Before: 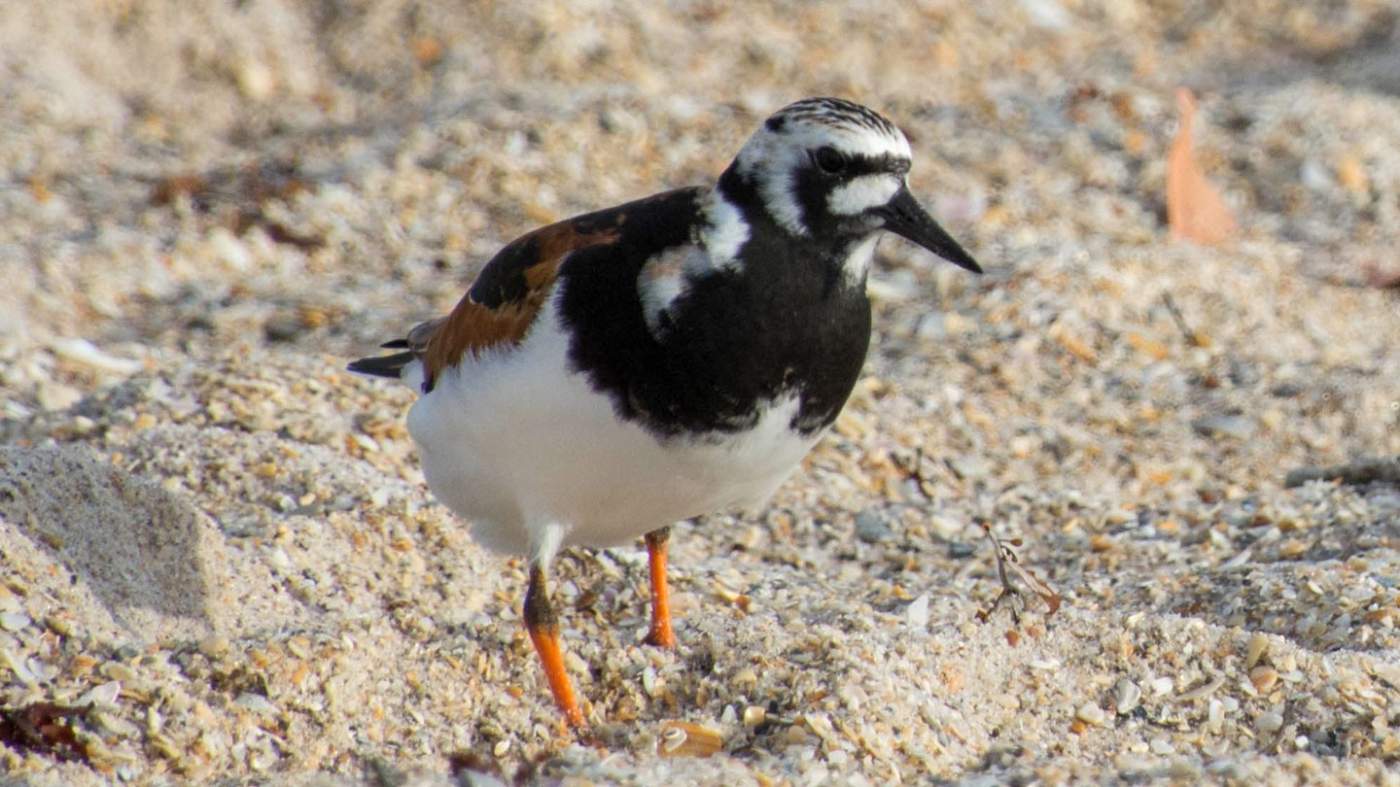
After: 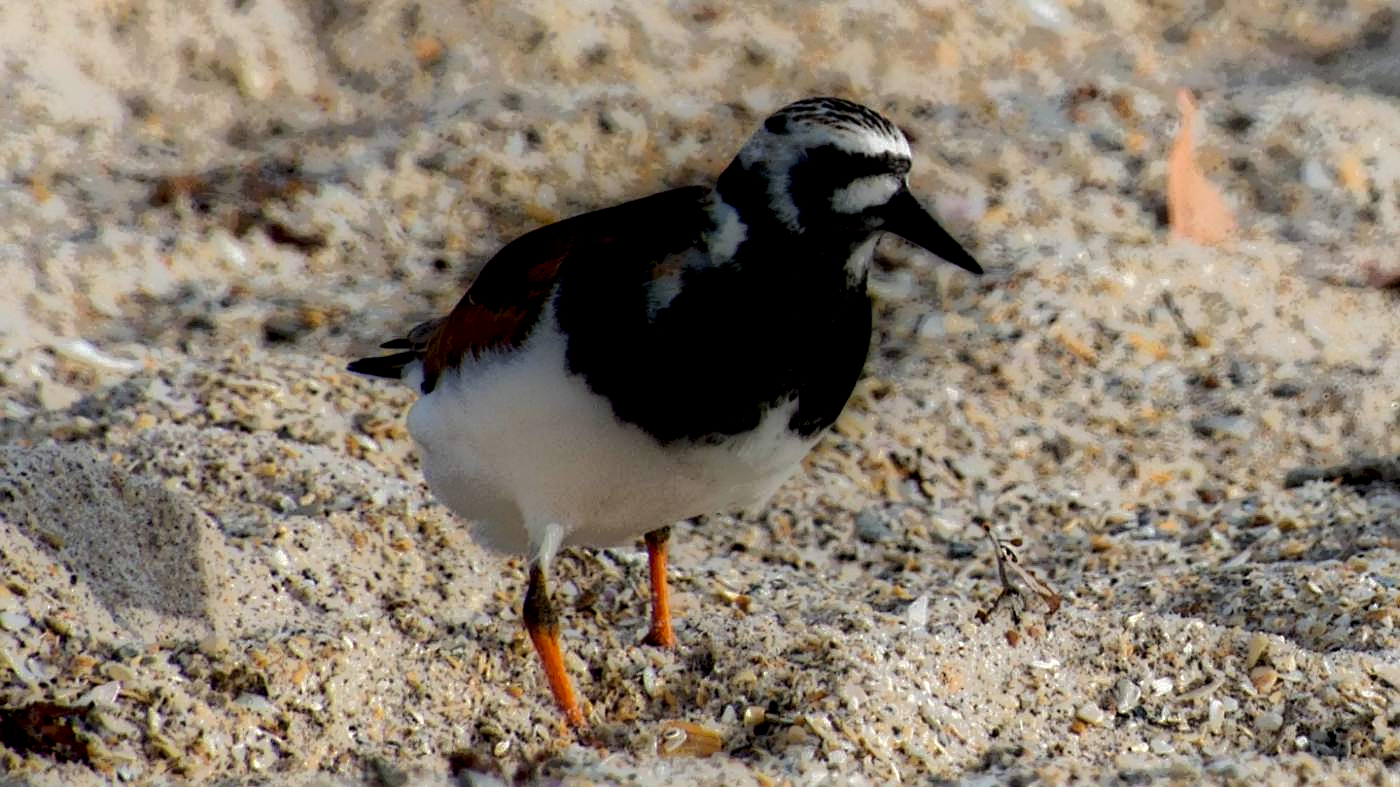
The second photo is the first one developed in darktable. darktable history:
shadows and highlights: radius 44.78, white point adjustment 6.64, compress 79.65%, highlights color adjustment 78.42%, soften with gaussian
sharpen: on, module defaults
local contrast: highlights 0%, shadows 198%, detail 164%, midtone range 0.001
